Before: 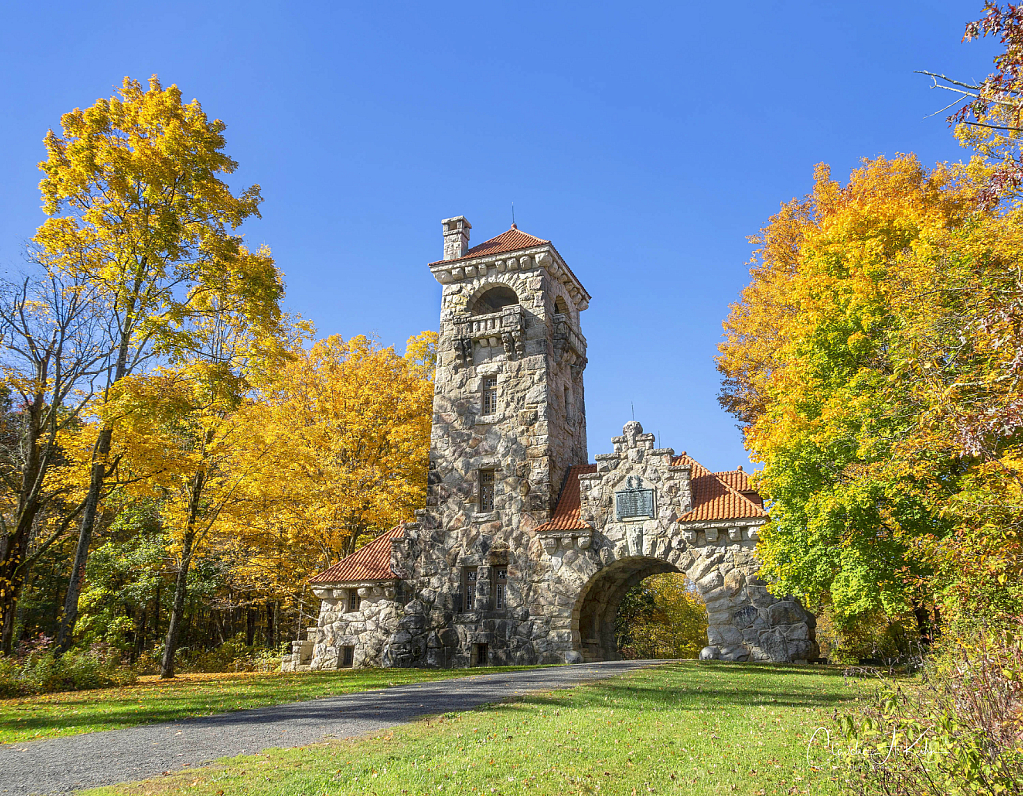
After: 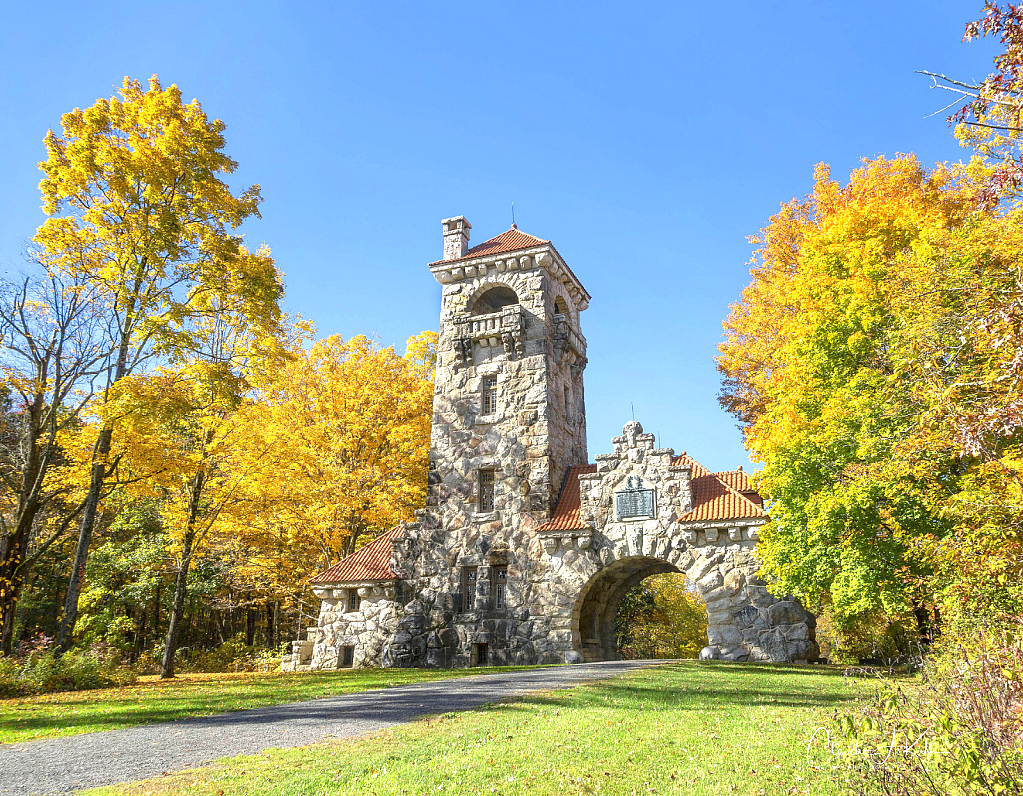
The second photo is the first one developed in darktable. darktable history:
tone equalizer: edges refinement/feathering 500, mask exposure compensation -1.57 EV, preserve details no
exposure: exposure 0.604 EV, compensate exposure bias true, compensate highlight preservation false
